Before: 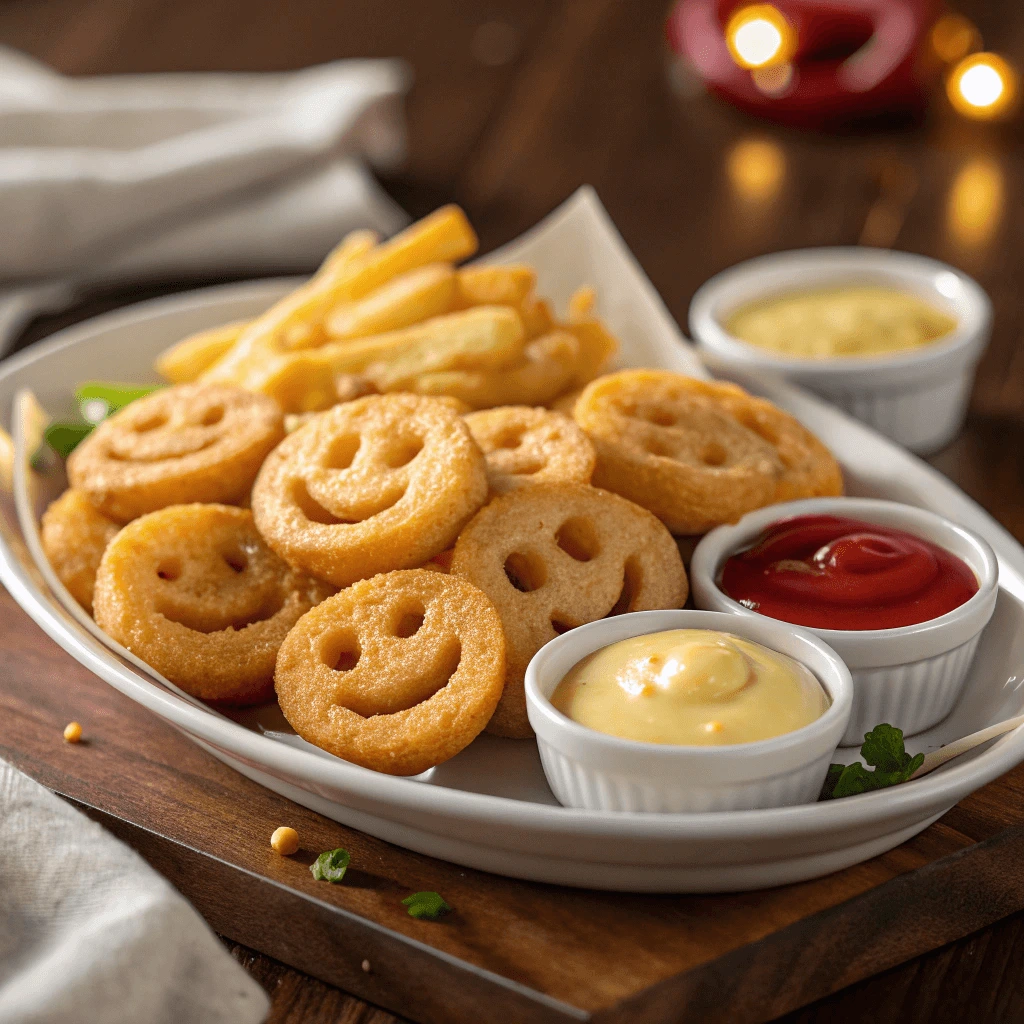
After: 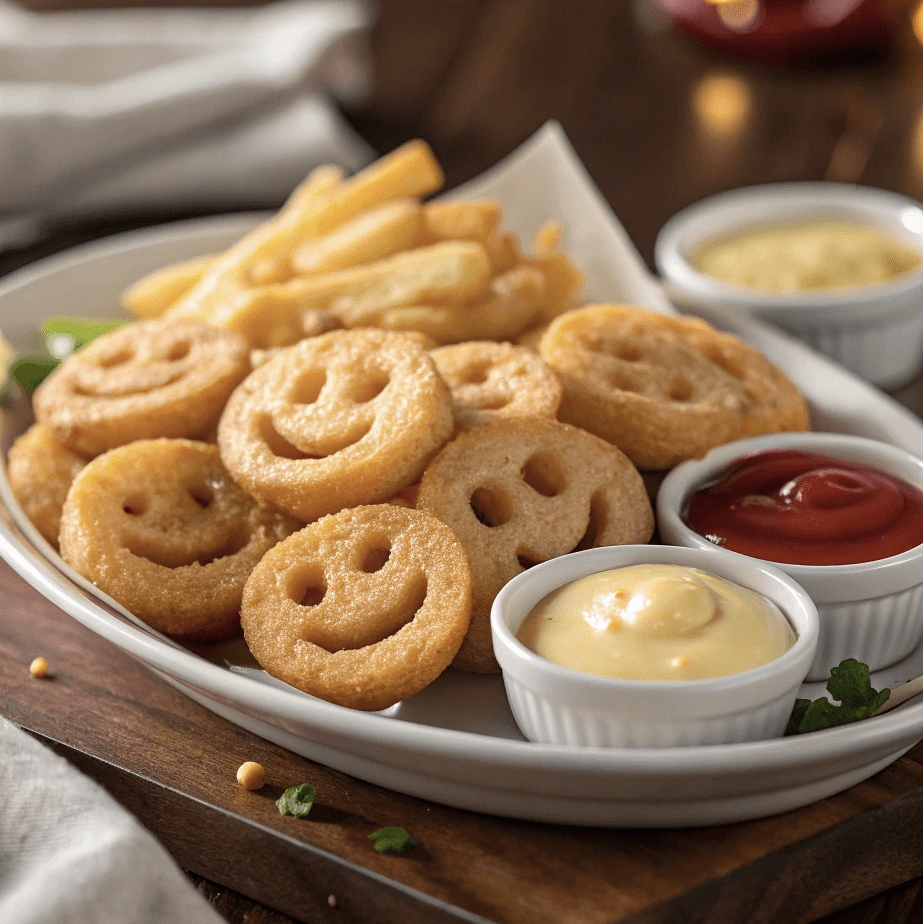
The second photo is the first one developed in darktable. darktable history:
contrast brightness saturation: contrast 0.061, brightness -0.005, saturation -0.226
crop: left 3.363%, top 6.407%, right 6.443%, bottom 3.275%
